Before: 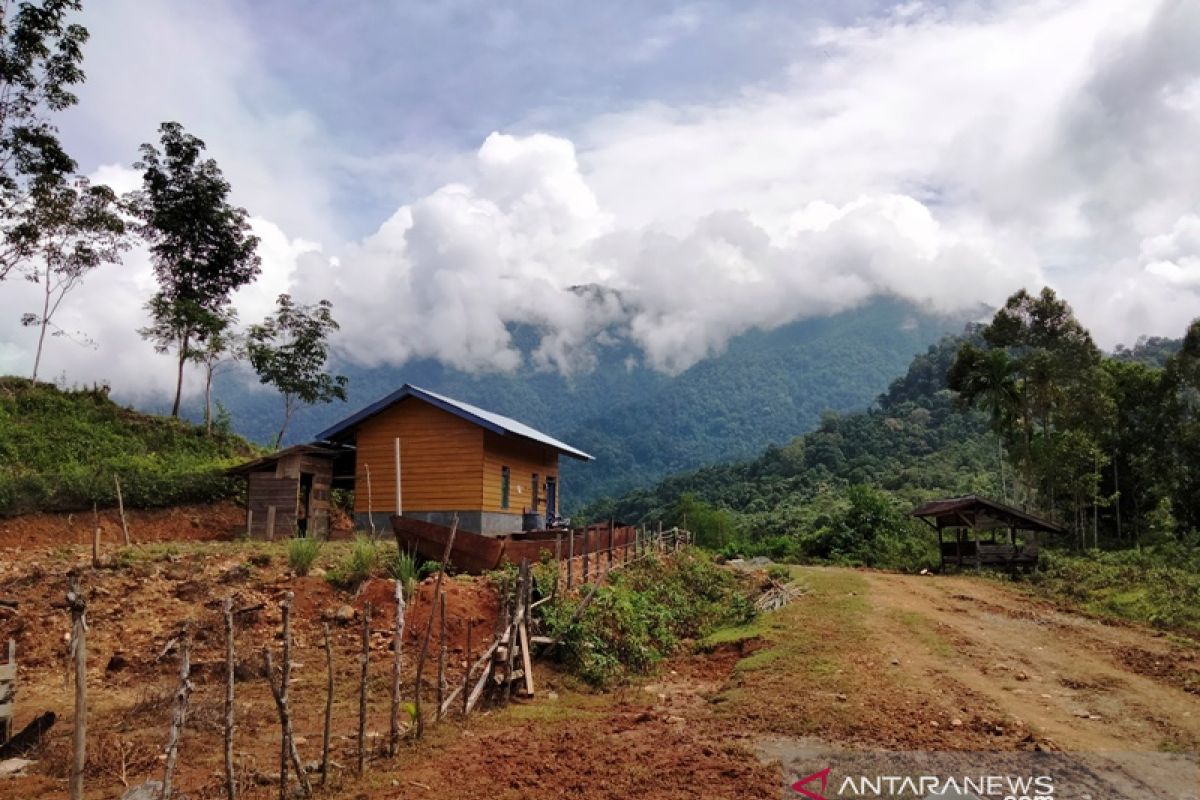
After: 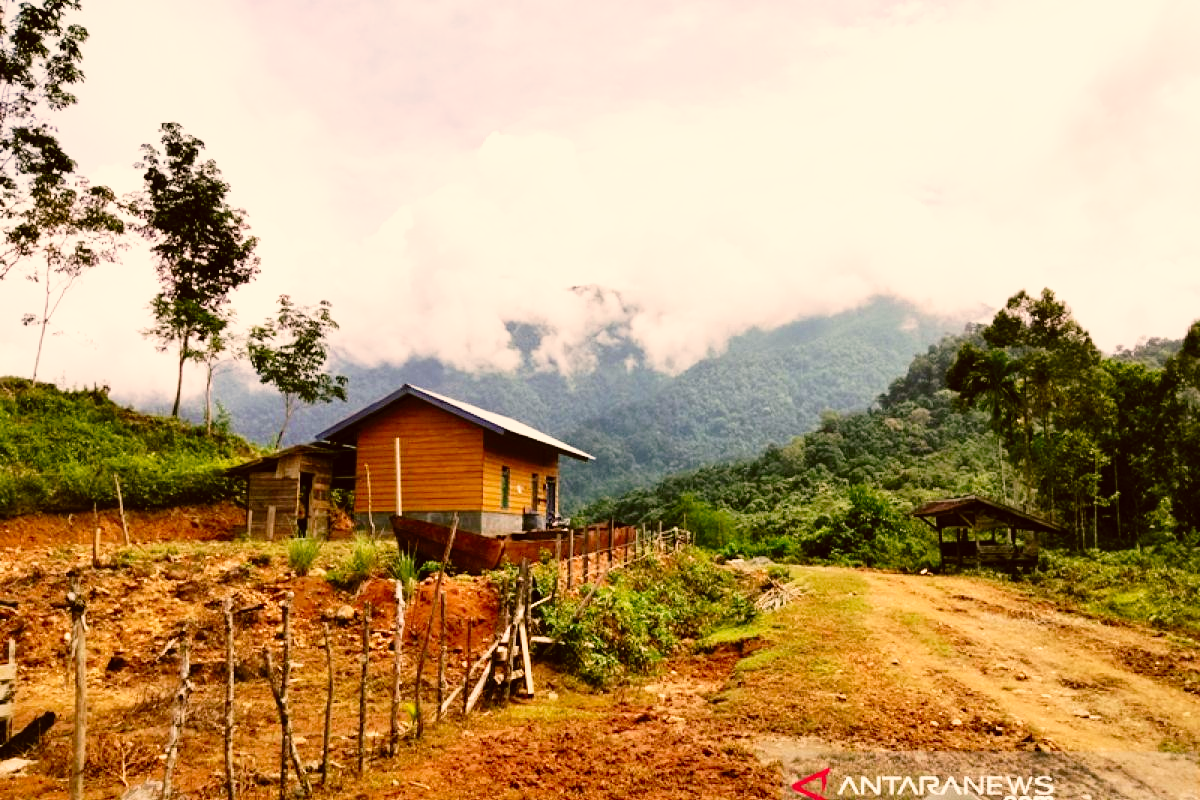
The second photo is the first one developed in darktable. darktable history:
base curve: curves: ch0 [(0, 0) (0.012, 0.01) (0.073, 0.168) (0.31, 0.711) (0.645, 0.957) (1, 1)], preserve colors none
color correction: highlights a* 8.98, highlights b* 15.09, shadows a* -0.49, shadows b* 26.52
